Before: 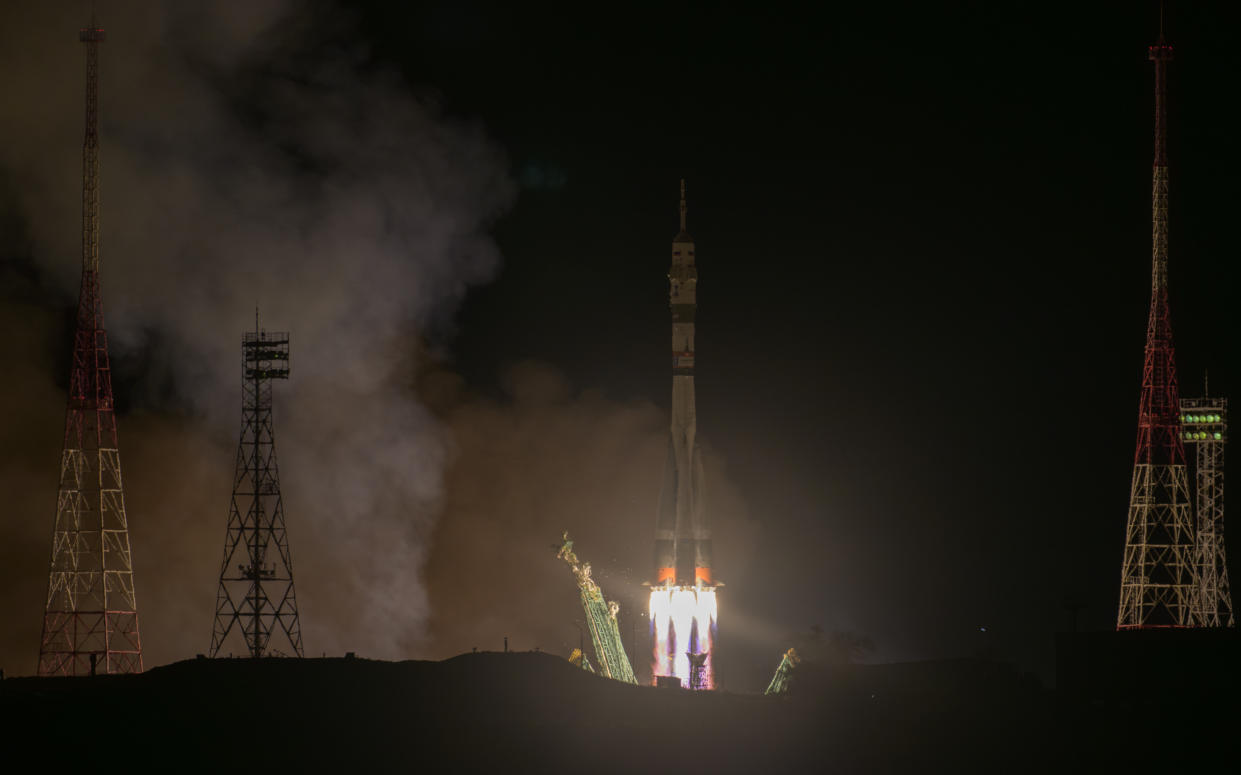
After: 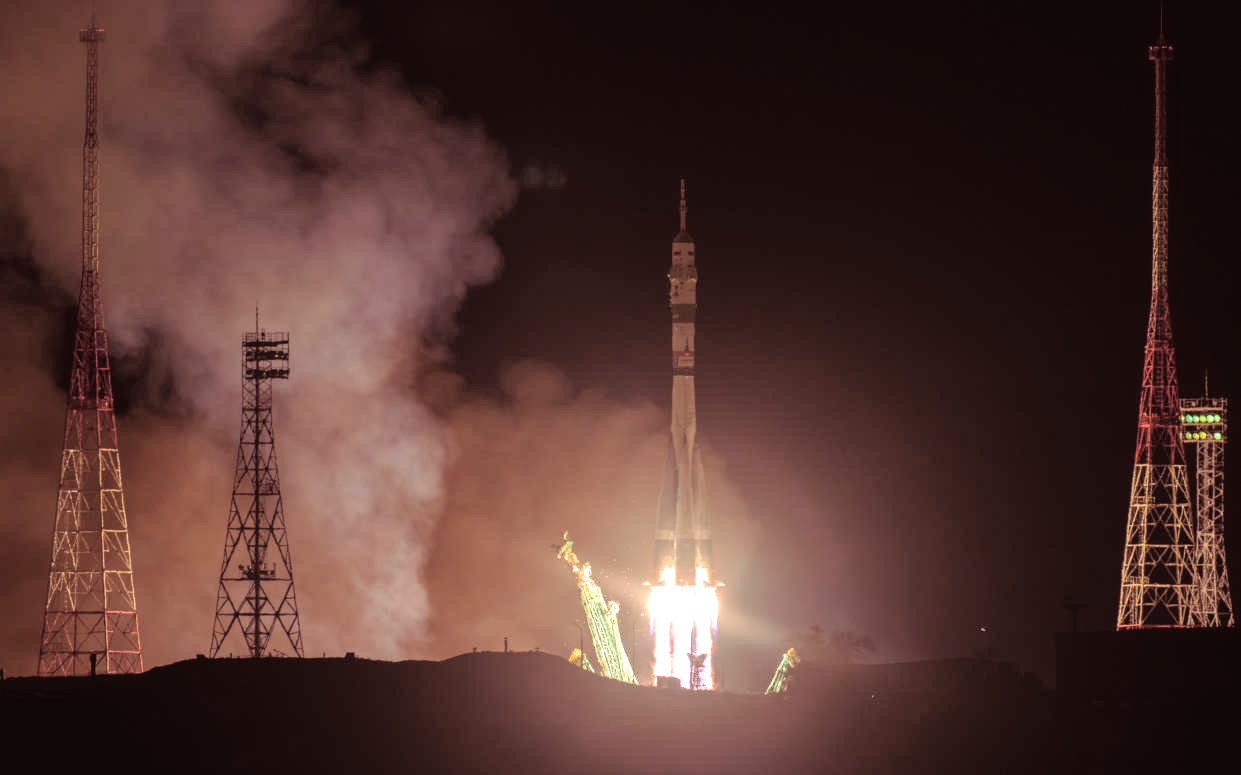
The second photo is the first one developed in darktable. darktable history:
contrast brightness saturation: brightness 0.13
split-toning: on, module defaults
exposure: black level correction 0, exposure 1.625 EV, compensate exposure bias true, compensate highlight preservation false
